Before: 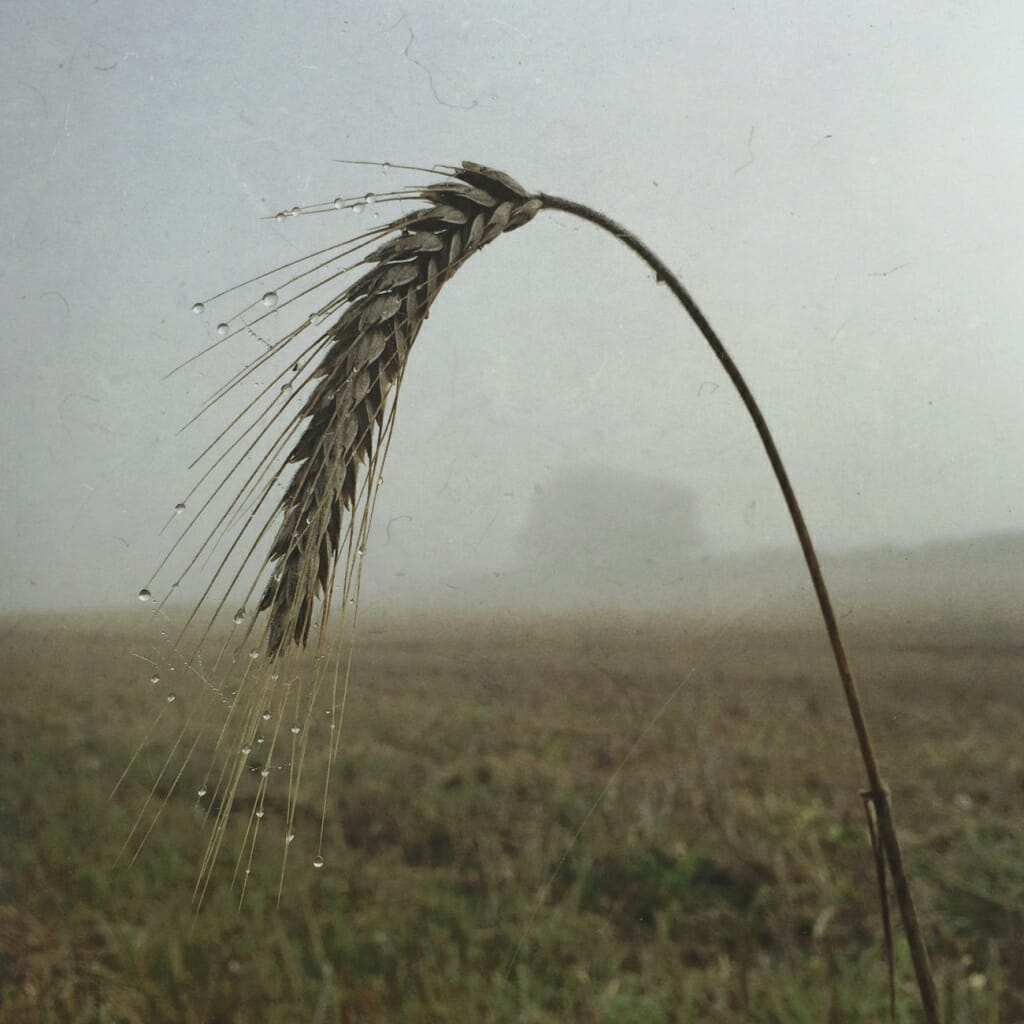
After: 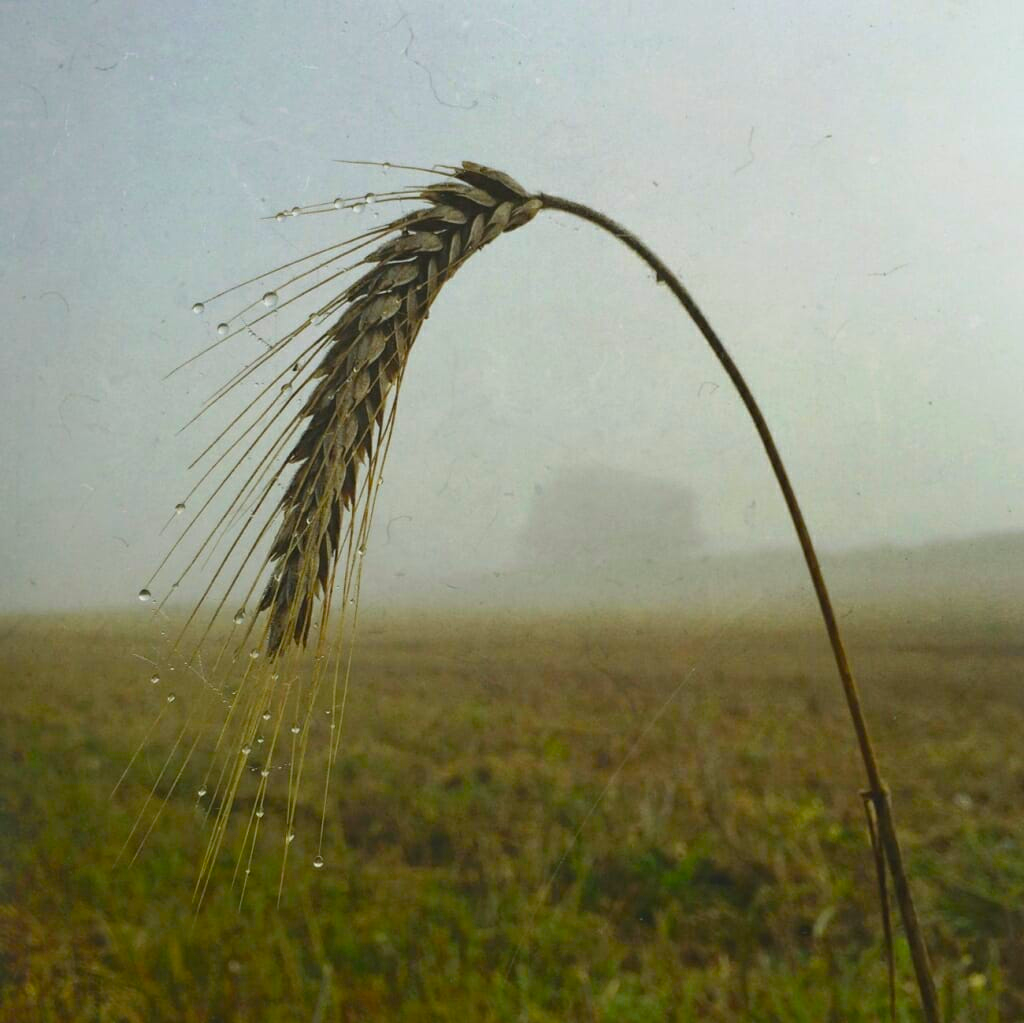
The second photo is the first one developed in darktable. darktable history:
color balance rgb: linear chroma grading › global chroma 25%, perceptual saturation grading › global saturation 50%
crop: bottom 0.071%
